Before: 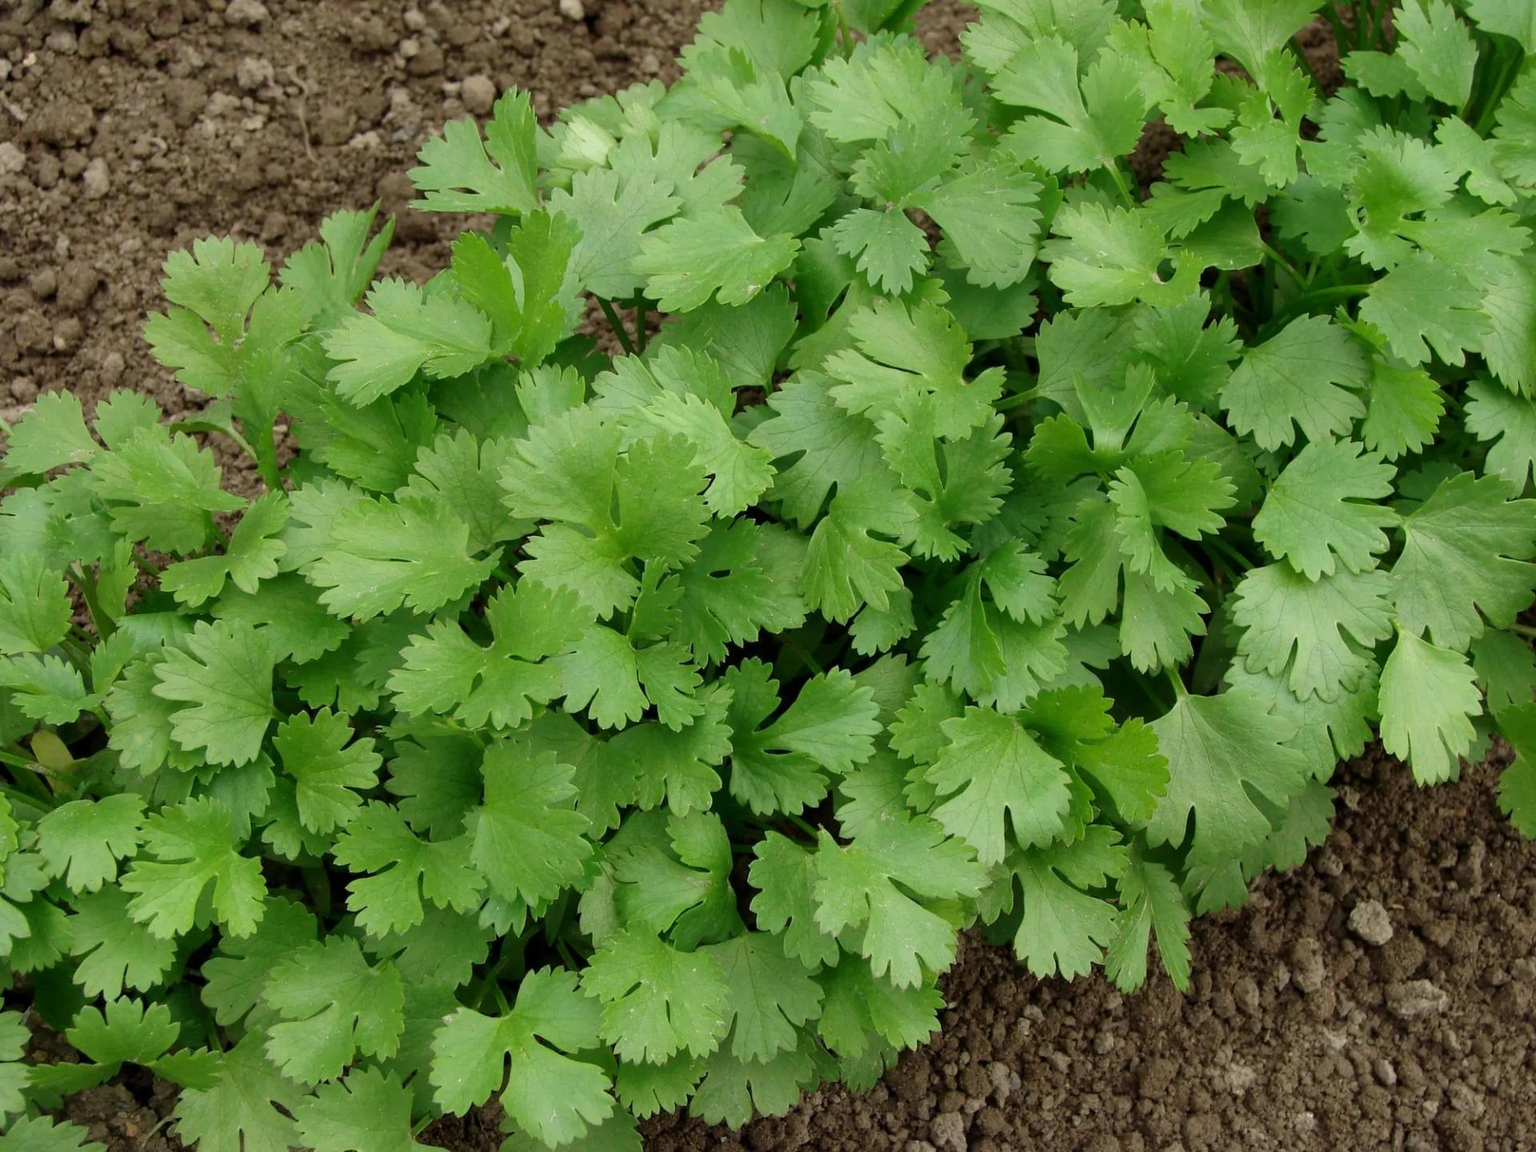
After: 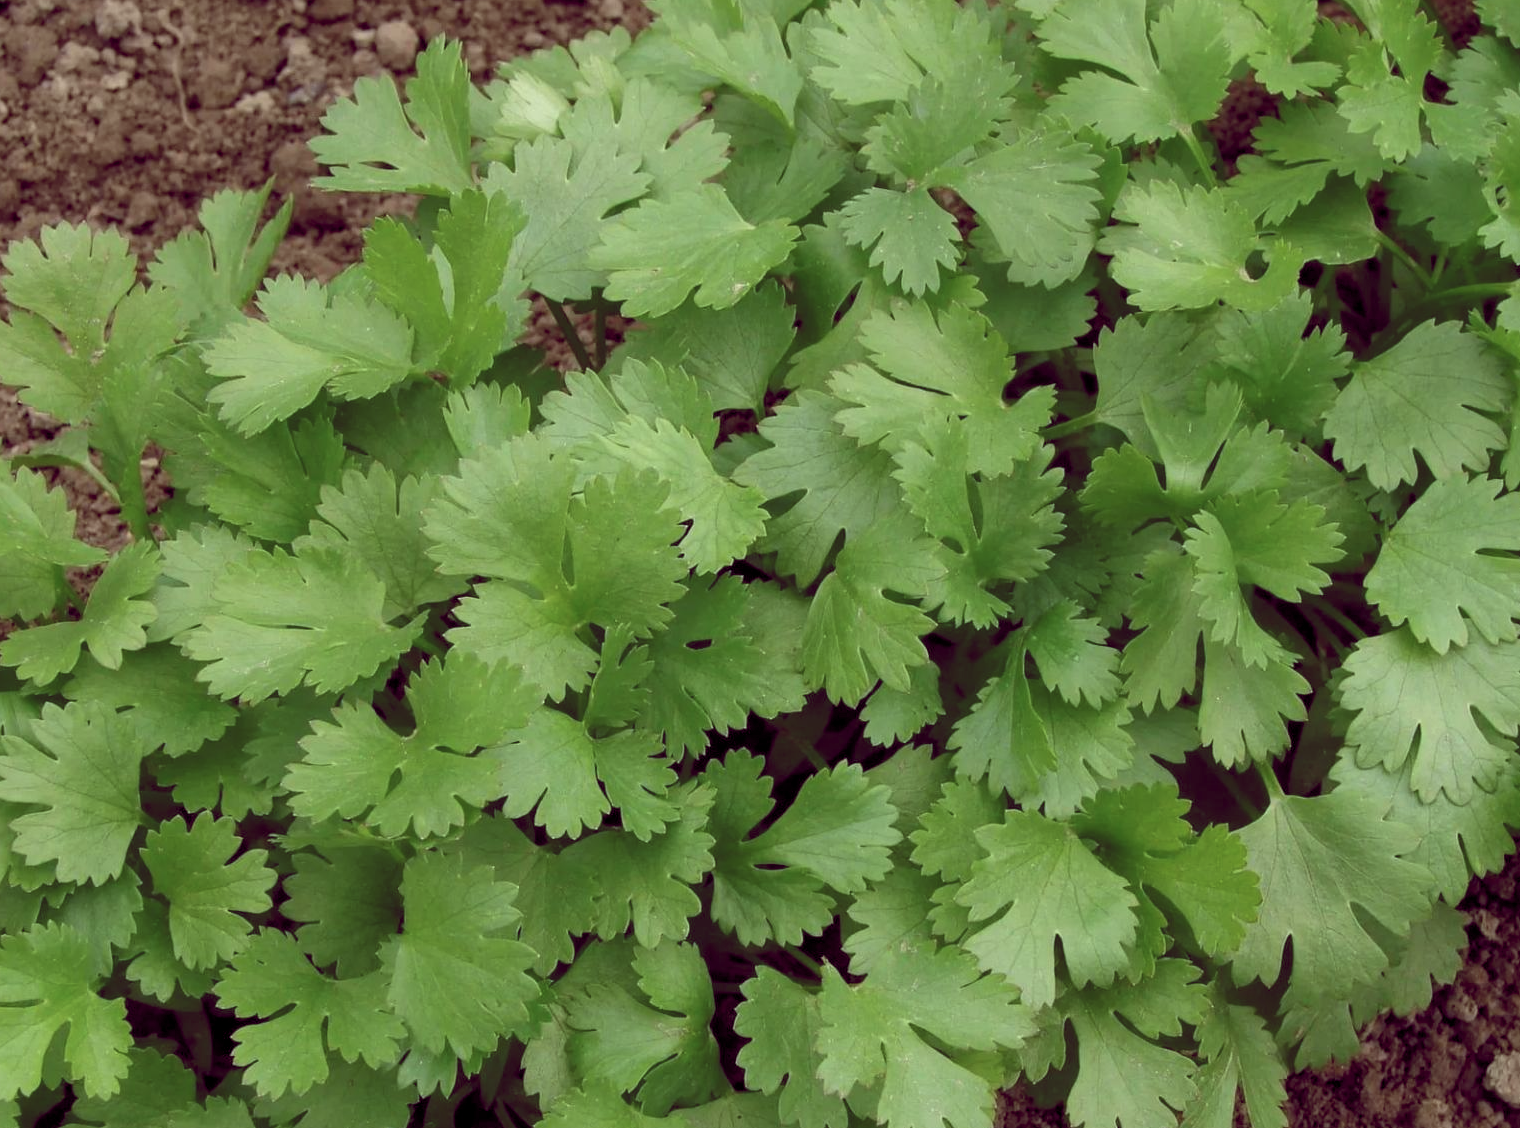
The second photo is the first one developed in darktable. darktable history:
color balance rgb: global offset › chroma 0.282%, global offset › hue 318.23°, linear chroma grading › shadows -1.639%, linear chroma grading › highlights -14.086%, linear chroma grading › global chroma -9.577%, linear chroma grading › mid-tones -9.752%, perceptual saturation grading › global saturation 24.881%
crop and rotate: left 10.495%, top 5.084%, right 10.33%, bottom 16.521%
